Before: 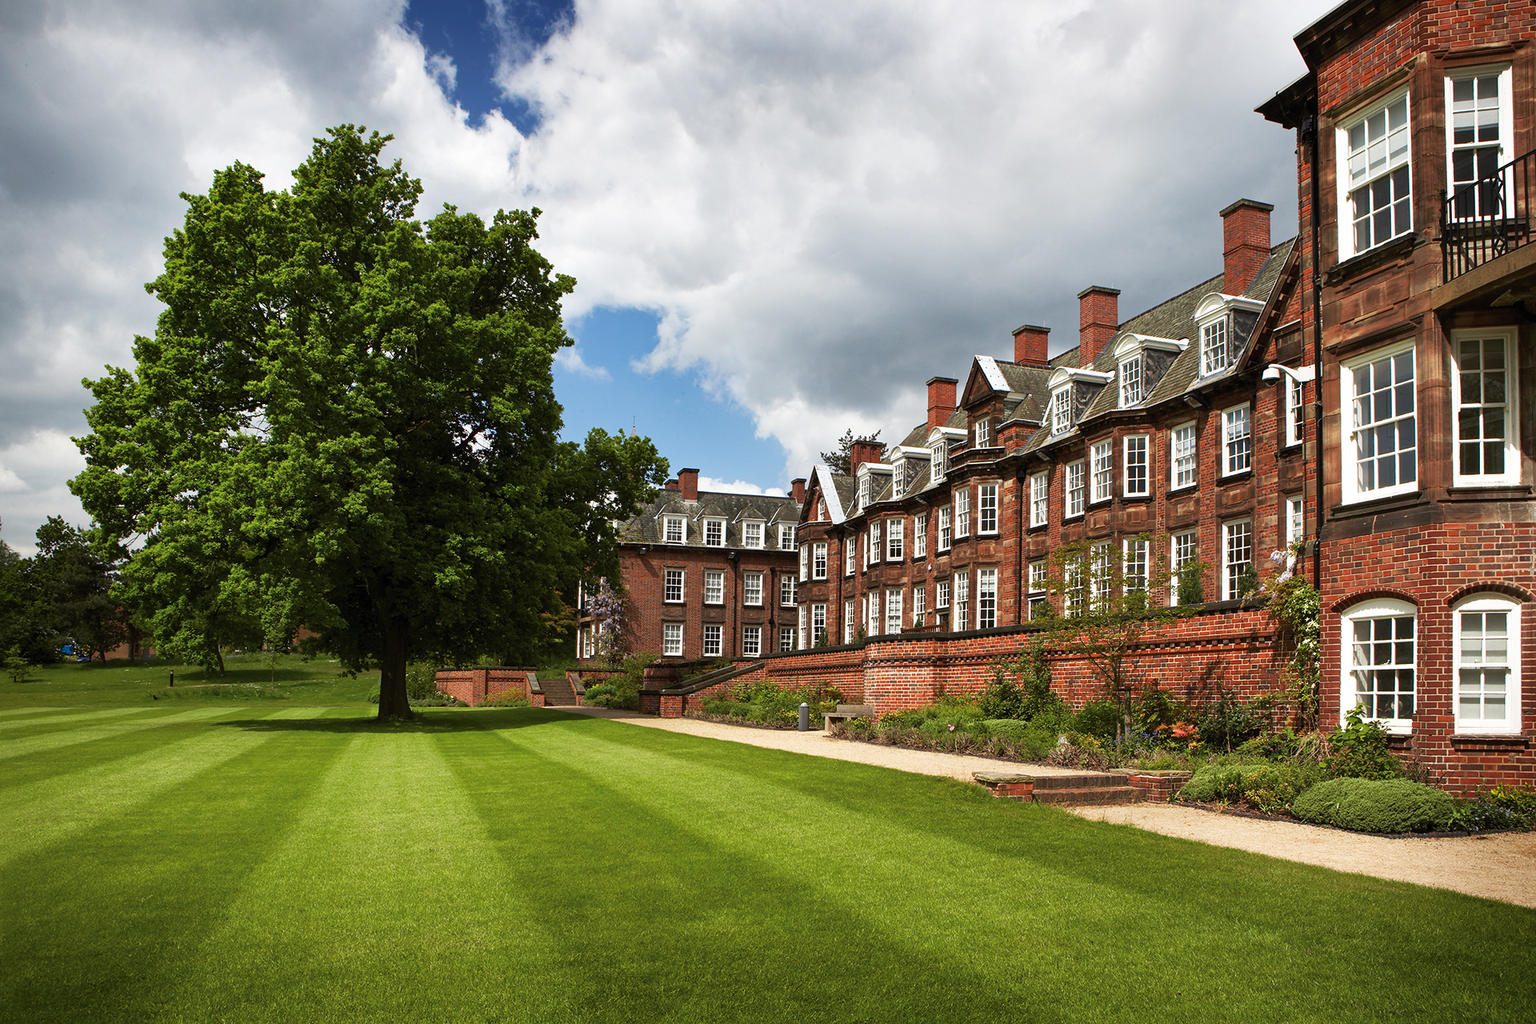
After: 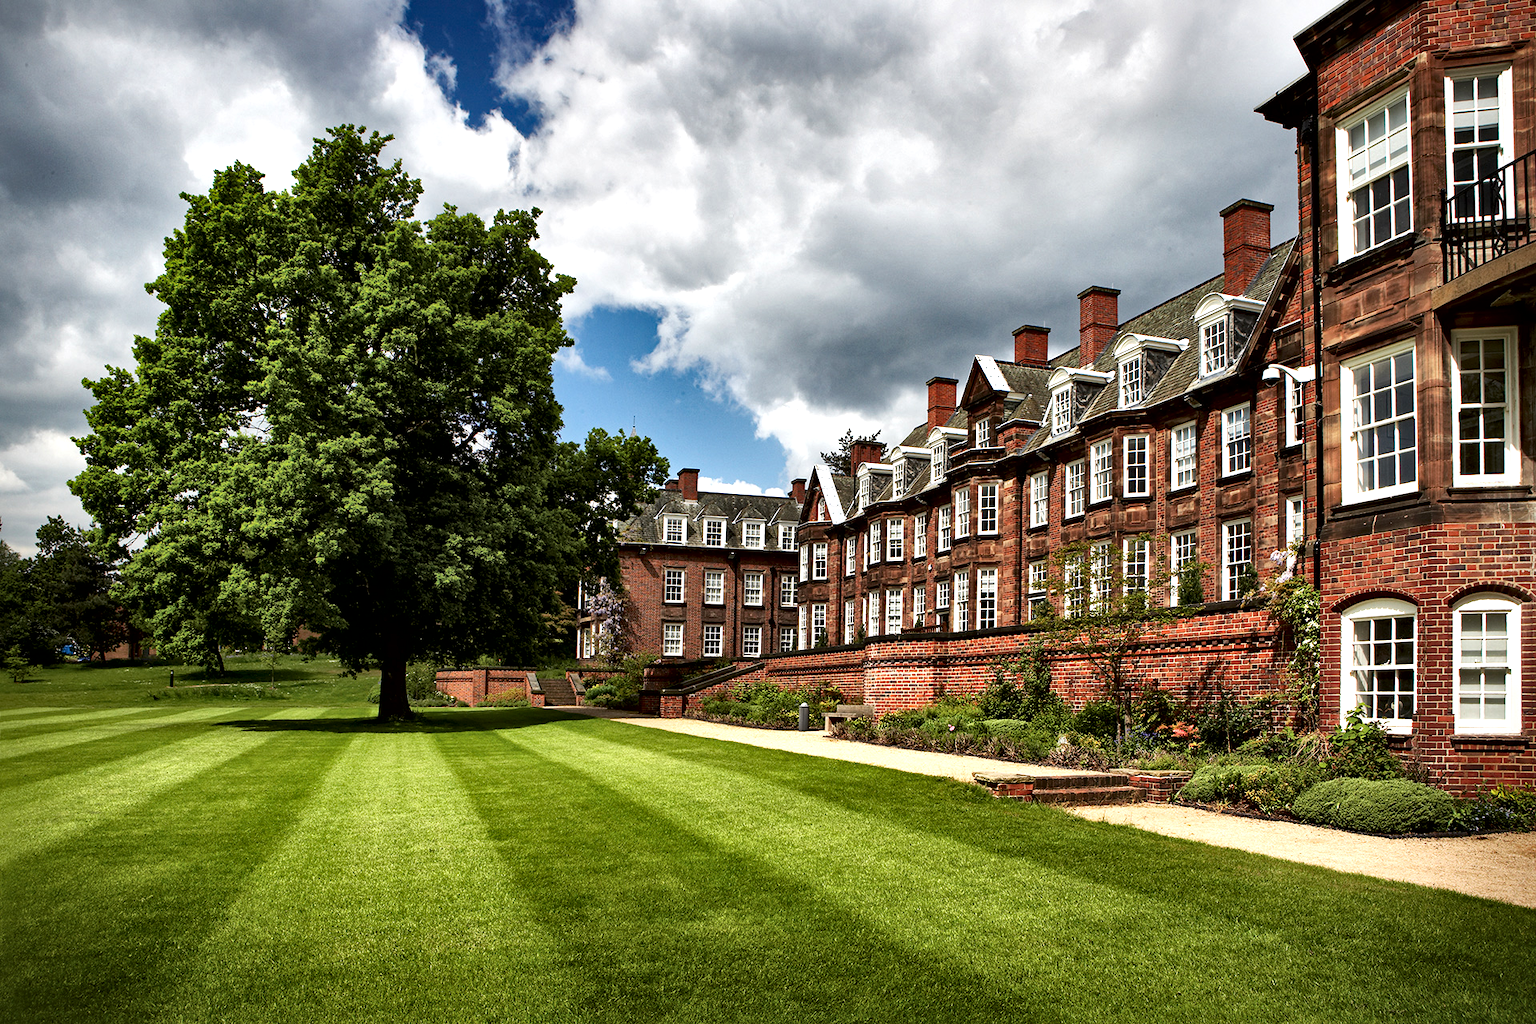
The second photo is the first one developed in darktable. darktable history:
color zones: curves: ch0 [(0.224, 0.526) (0.75, 0.5)]; ch1 [(0.055, 0.526) (0.224, 0.761) (0.377, 0.526) (0.75, 0.5)], mix -94.45%
local contrast: mode bilateral grid, contrast 45, coarseness 69, detail 212%, midtone range 0.2
haze removal: compatibility mode true, adaptive false
